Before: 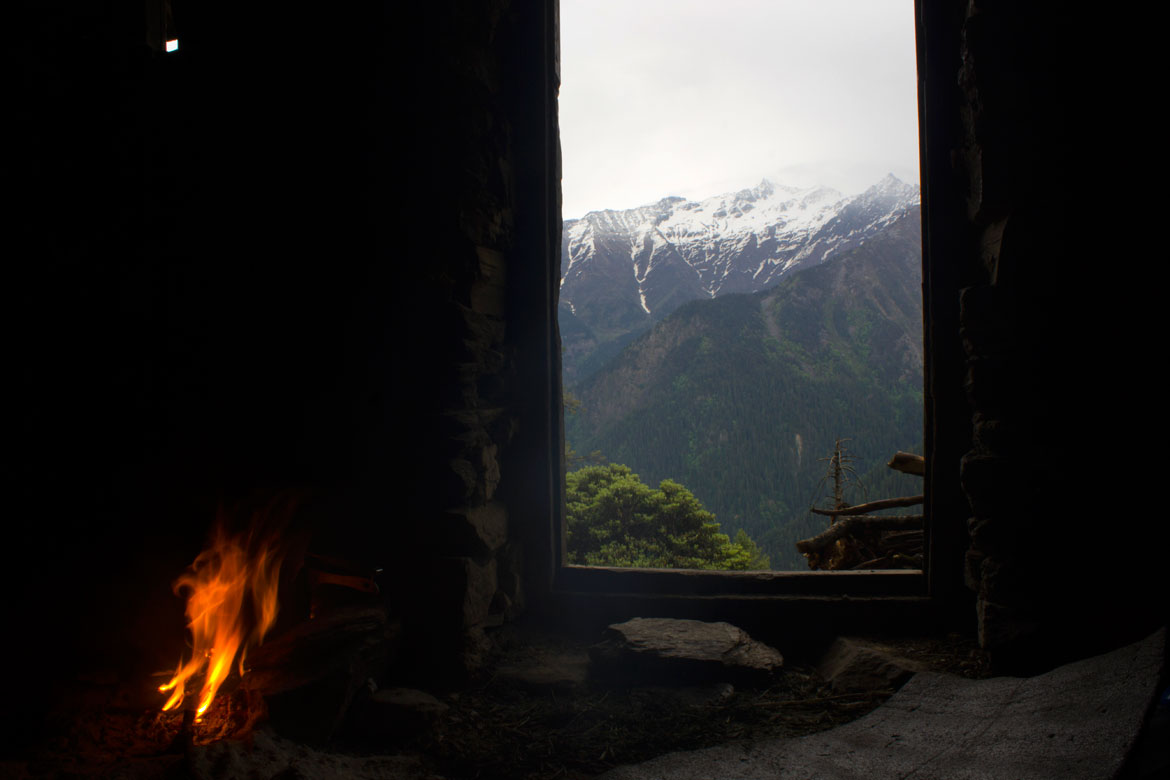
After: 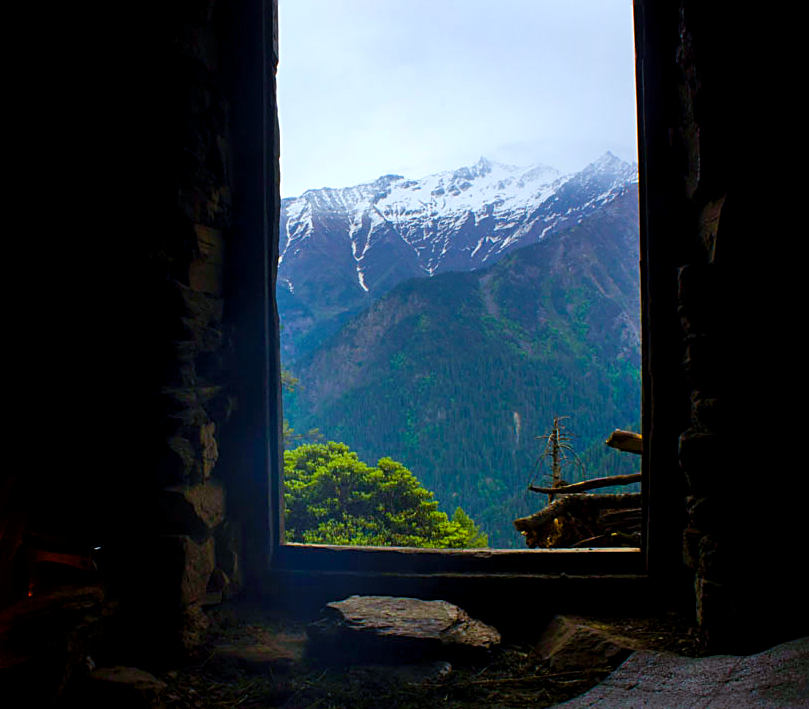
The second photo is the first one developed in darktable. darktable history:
shadows and highlights: soften with gaussian
color balance rgb: linear chroma grading › global chroma 0.624%, perceptual saturation grading › global saturation 27.177%, perceptual saturation grading › highlights -28.152%, perceptual saturation grading › mid-tones 15.55%, perceptual saturation grading › shadows 34.086%, global vibrance 42.653%
exposure: black level correction 0.001, compensate exposure bias true, compensate highlight preservation false
velvia: on, module defaults
crop and rotate: left 24.152%, top 2.915%, right 6.654%, bottom 6.087%
sharpen: on, module defaults
color calibration: x 0.372, y 0.387, temperature 4285.39 K
